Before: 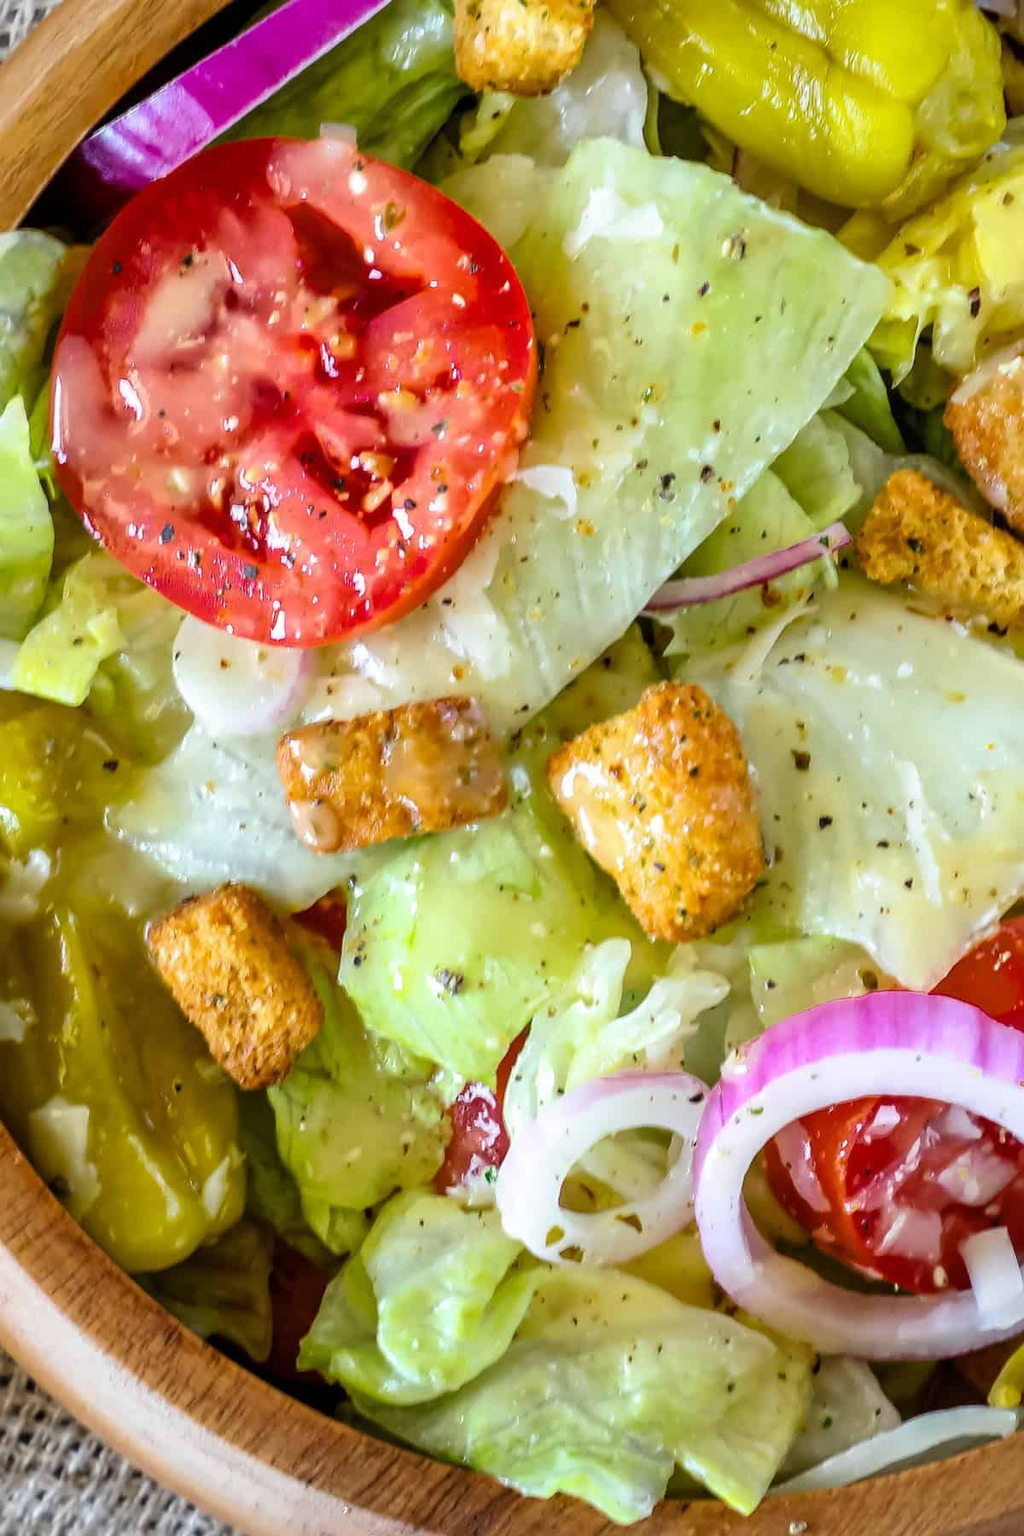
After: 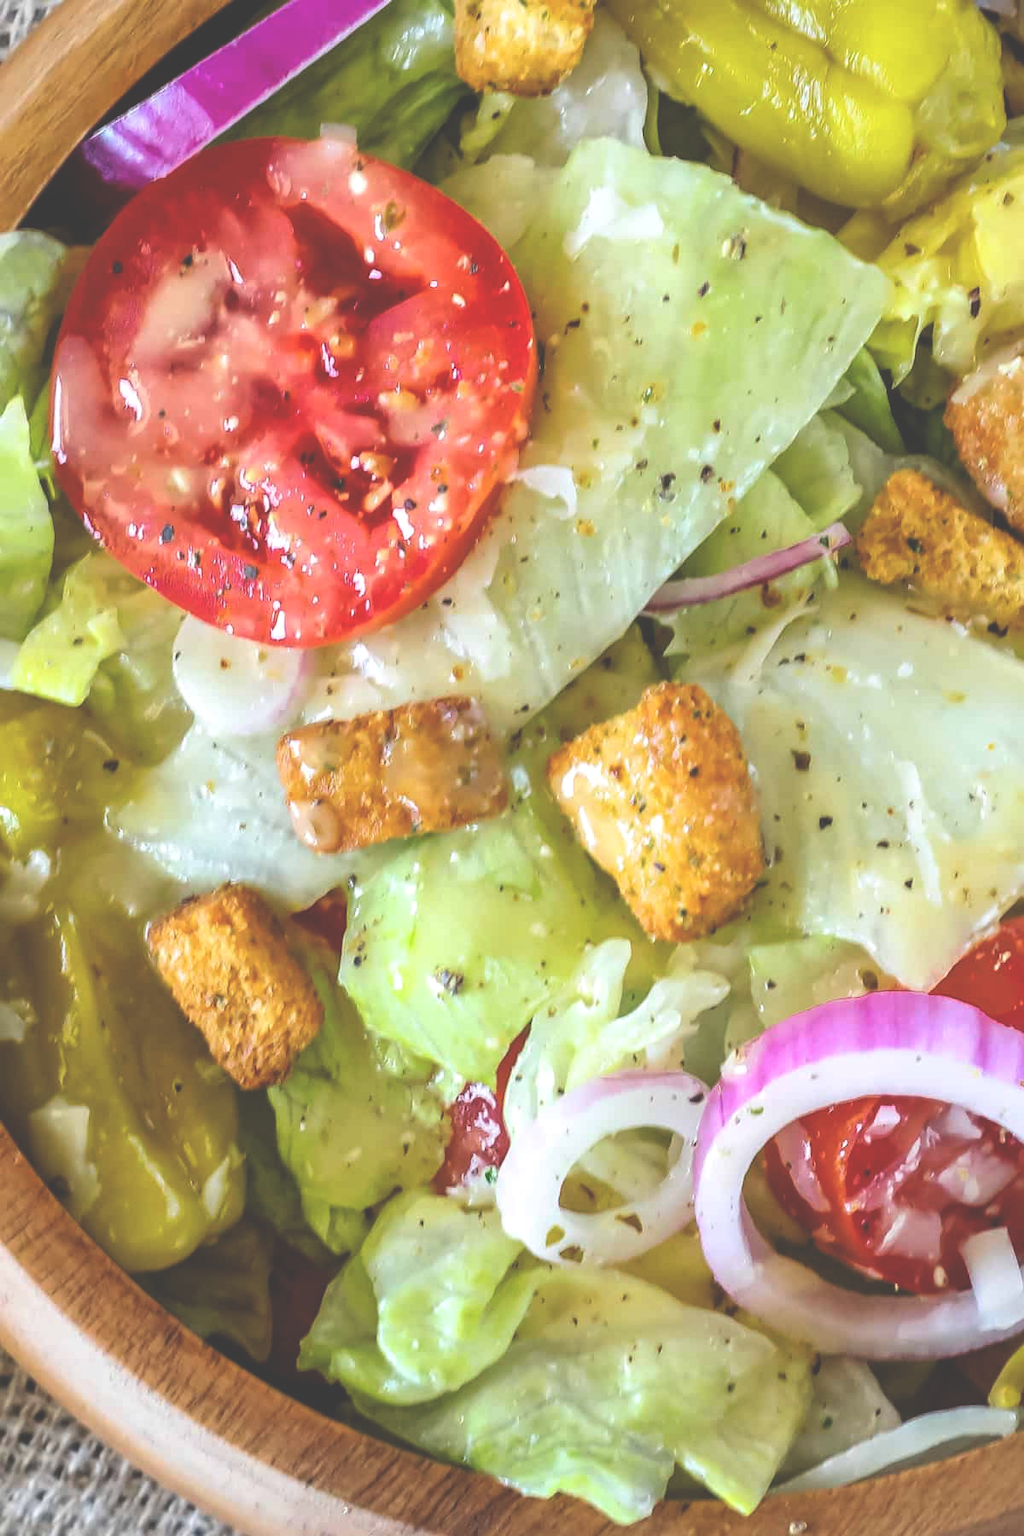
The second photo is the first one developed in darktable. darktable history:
exposure: black level correction -0.042, exposure 0.065 EV, compensate exposure bias true, compensate highlight preservation false
tone equalizer: on, module defaults
